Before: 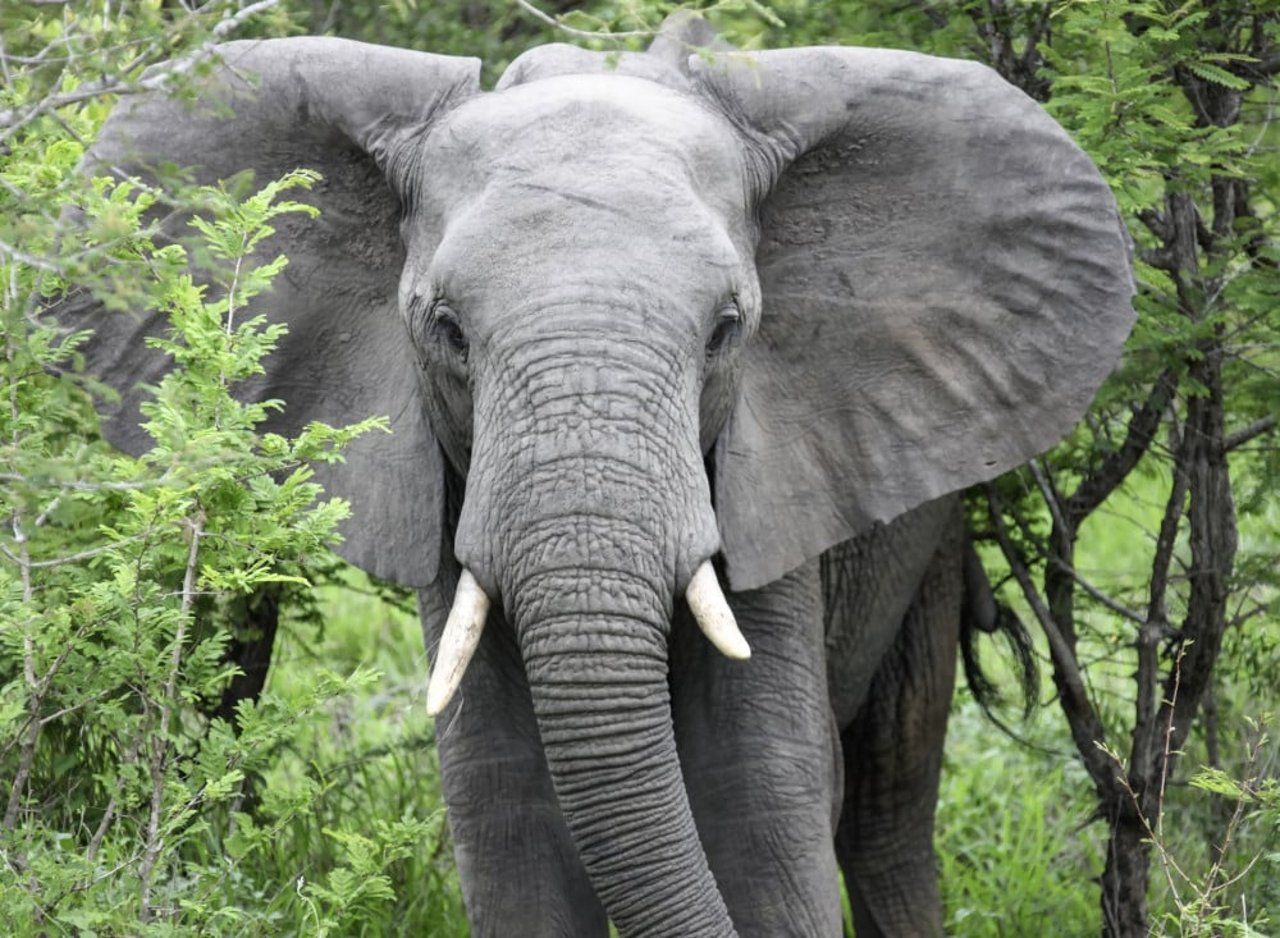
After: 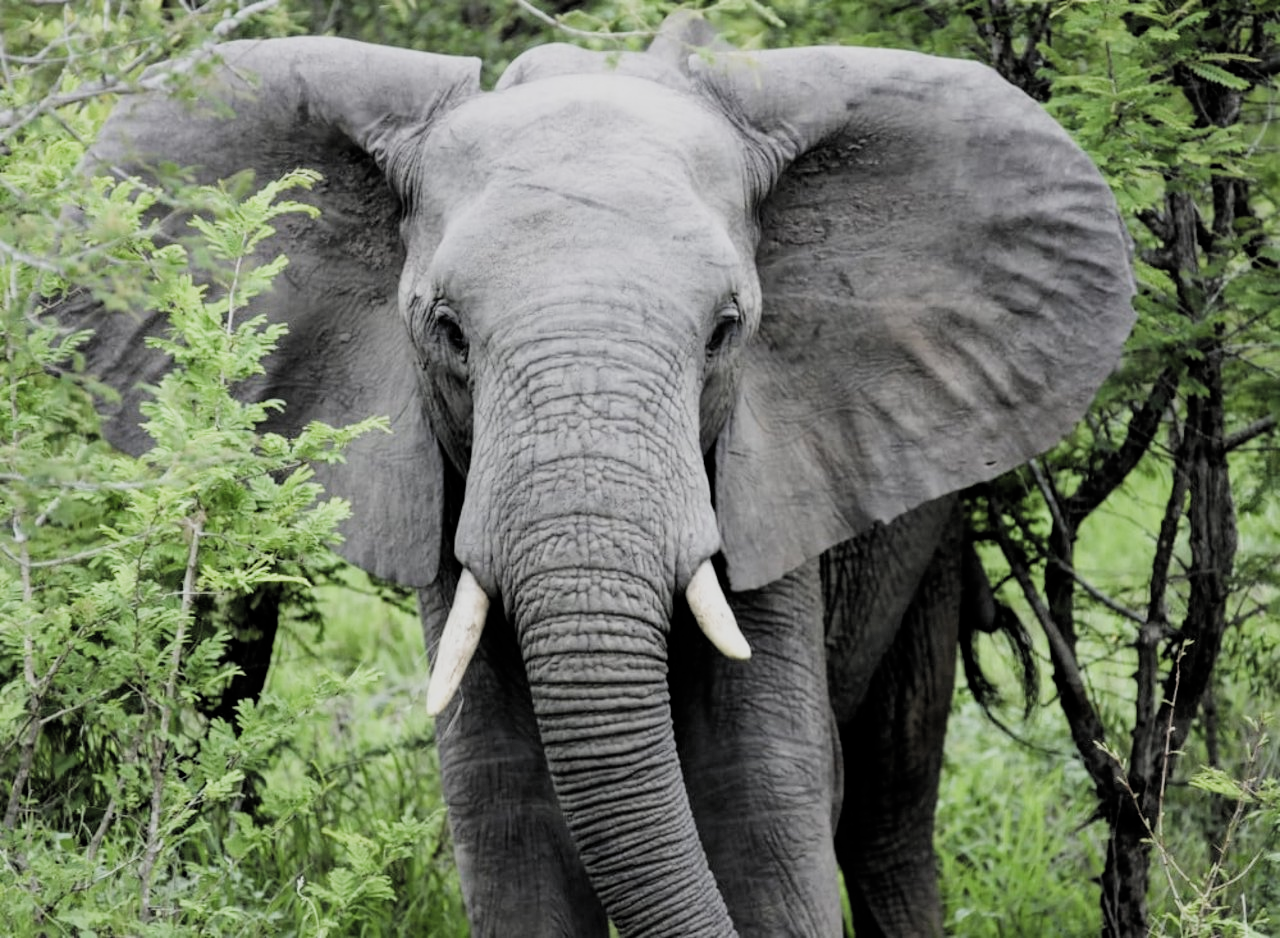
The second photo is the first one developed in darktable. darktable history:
filmic rgb: black relative exposure -5.1 EV, white relative exposure 3.99 EV, hardness 2.91, contrast 1.199, color science v4 (2020), contrast in shadows soft, contrast in highlights soft
